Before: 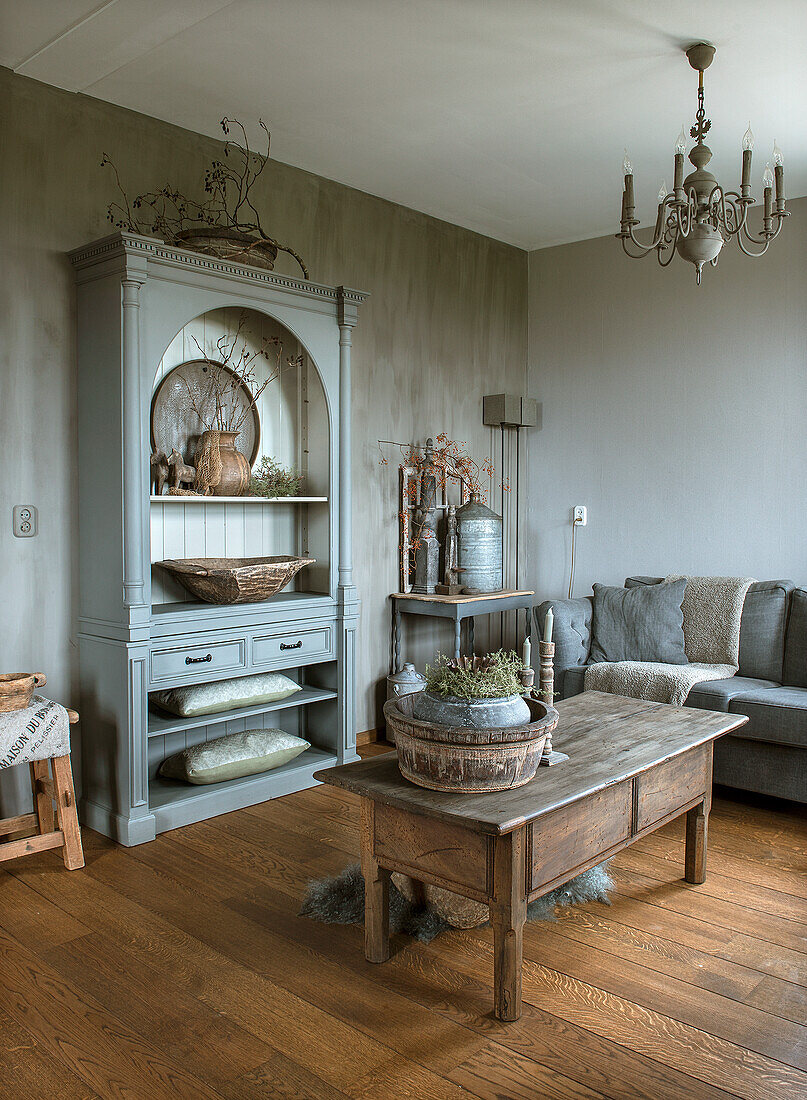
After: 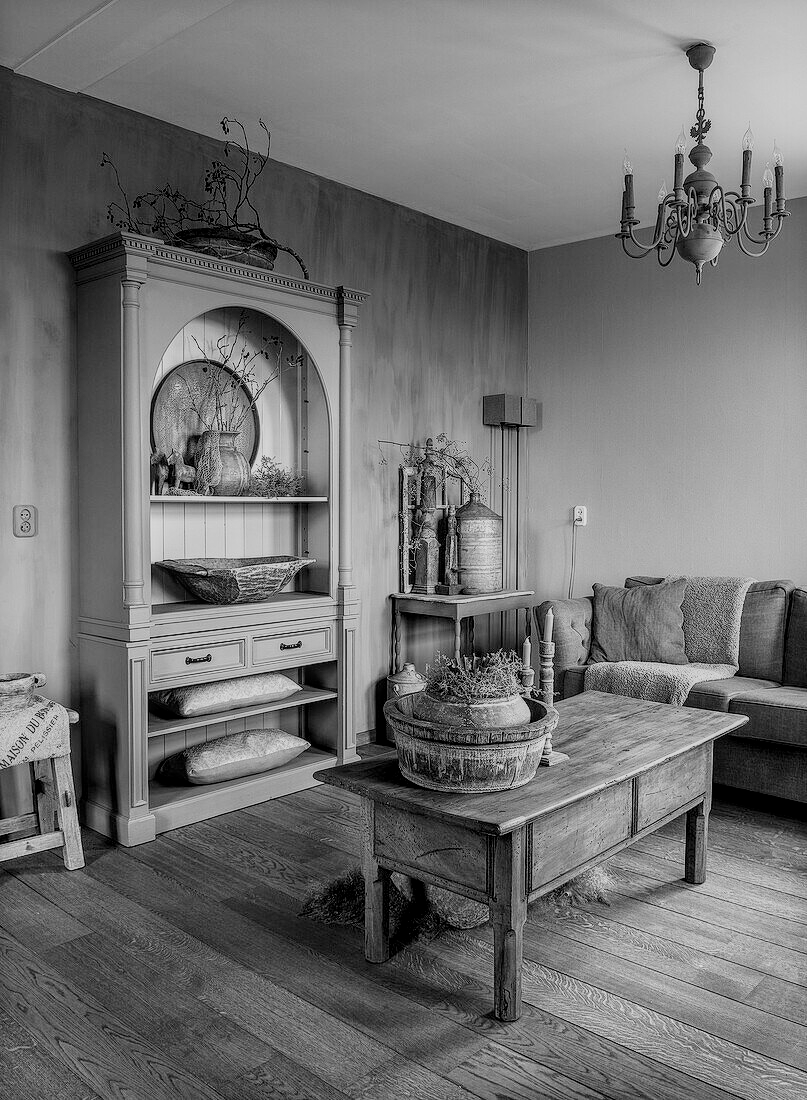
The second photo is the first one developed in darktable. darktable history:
filmic rgb: black relative exposure -7.65 EV, white relative exposure 4.56 EV, hardness 3.61, add noise in highlights 0.001, preserve chrominance no, color science v3 (2019), use custom middle-gray values true, contrast in highlights soft
local contrast: on, module defaults
color zones: curves: ch0 [(0.004, 0.588) (0.116, 0.636) (0.259, 0.476) (0.423, 0.464) (0.75, 0.5)]; ch1 [(0, 0) (0.143, 0) (0.286, 0) (0.429, 0) (0.571, 0) (0.714, 0) (0.857, 0)], mix 32.26%
